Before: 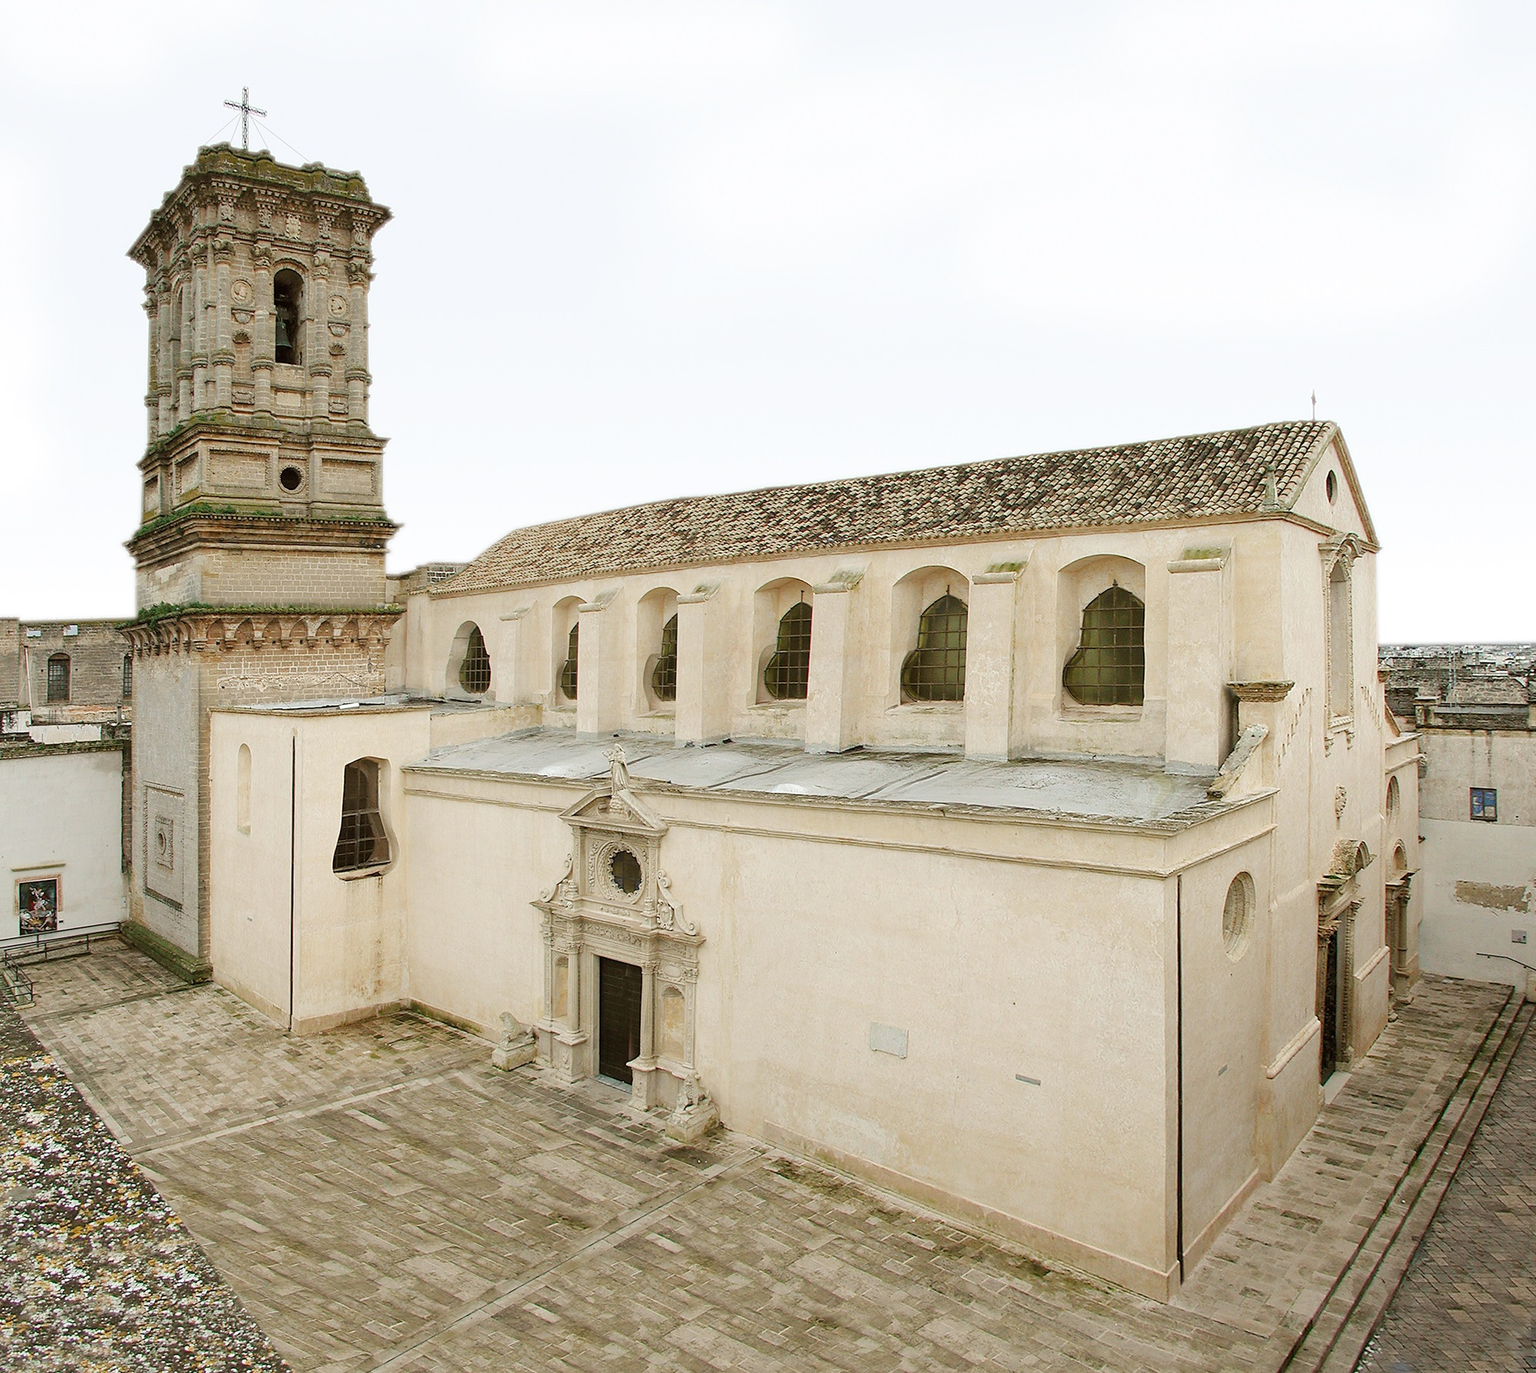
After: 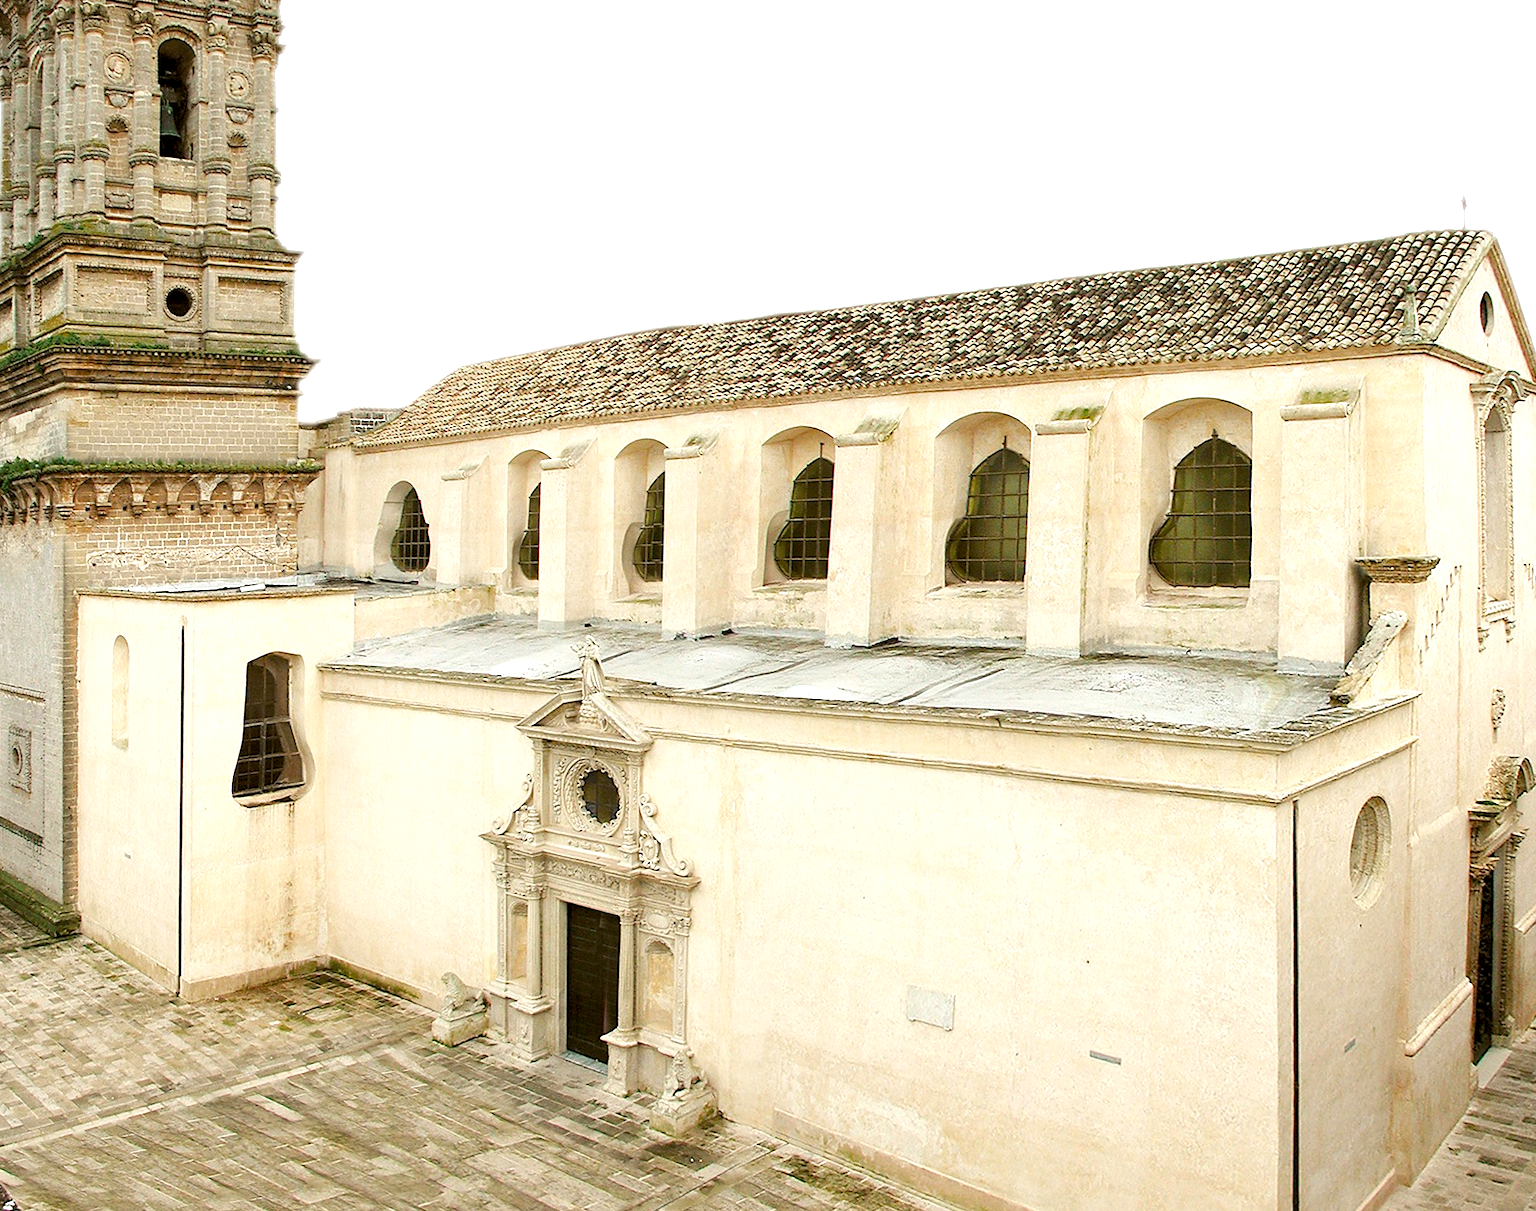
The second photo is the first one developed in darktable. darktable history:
crop: left 9.685%, top 17.352%, right 10.685%, bottom 12.392%
color balance rgb: shadows lift › luminance -9.714%, global offset › luminance -0.511%, perceptual saturation grading › global saturation 0.796%, perceptual saturation grading › mid-tones 11.331%, perceptual brilliance grading › global brilliance 18.261%, global vibrance 9.301%
